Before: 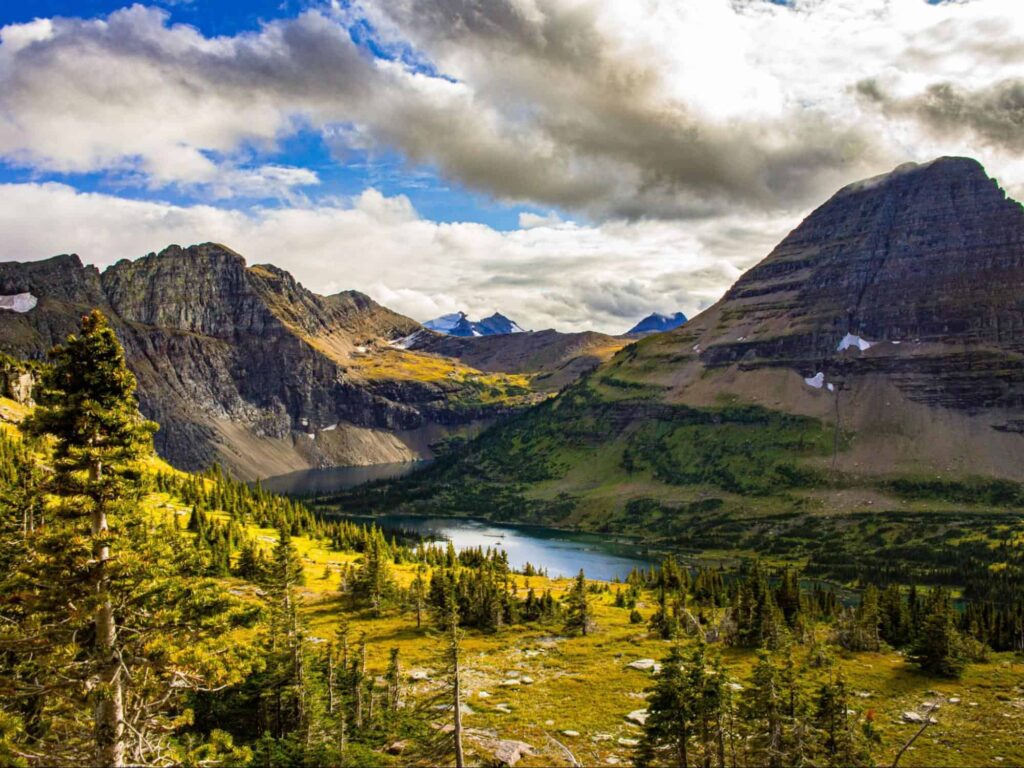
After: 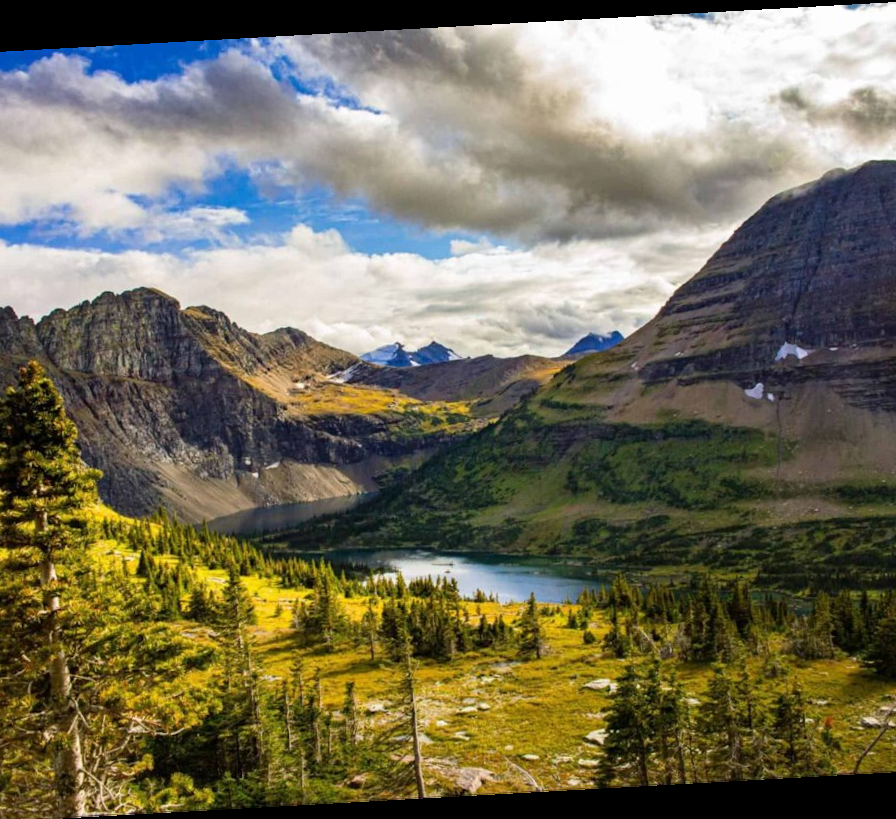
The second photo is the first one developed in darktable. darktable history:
crop: left 7.598%, right 7.873%
rotate and perspective: rotation -3.18°, automatic cropping off
